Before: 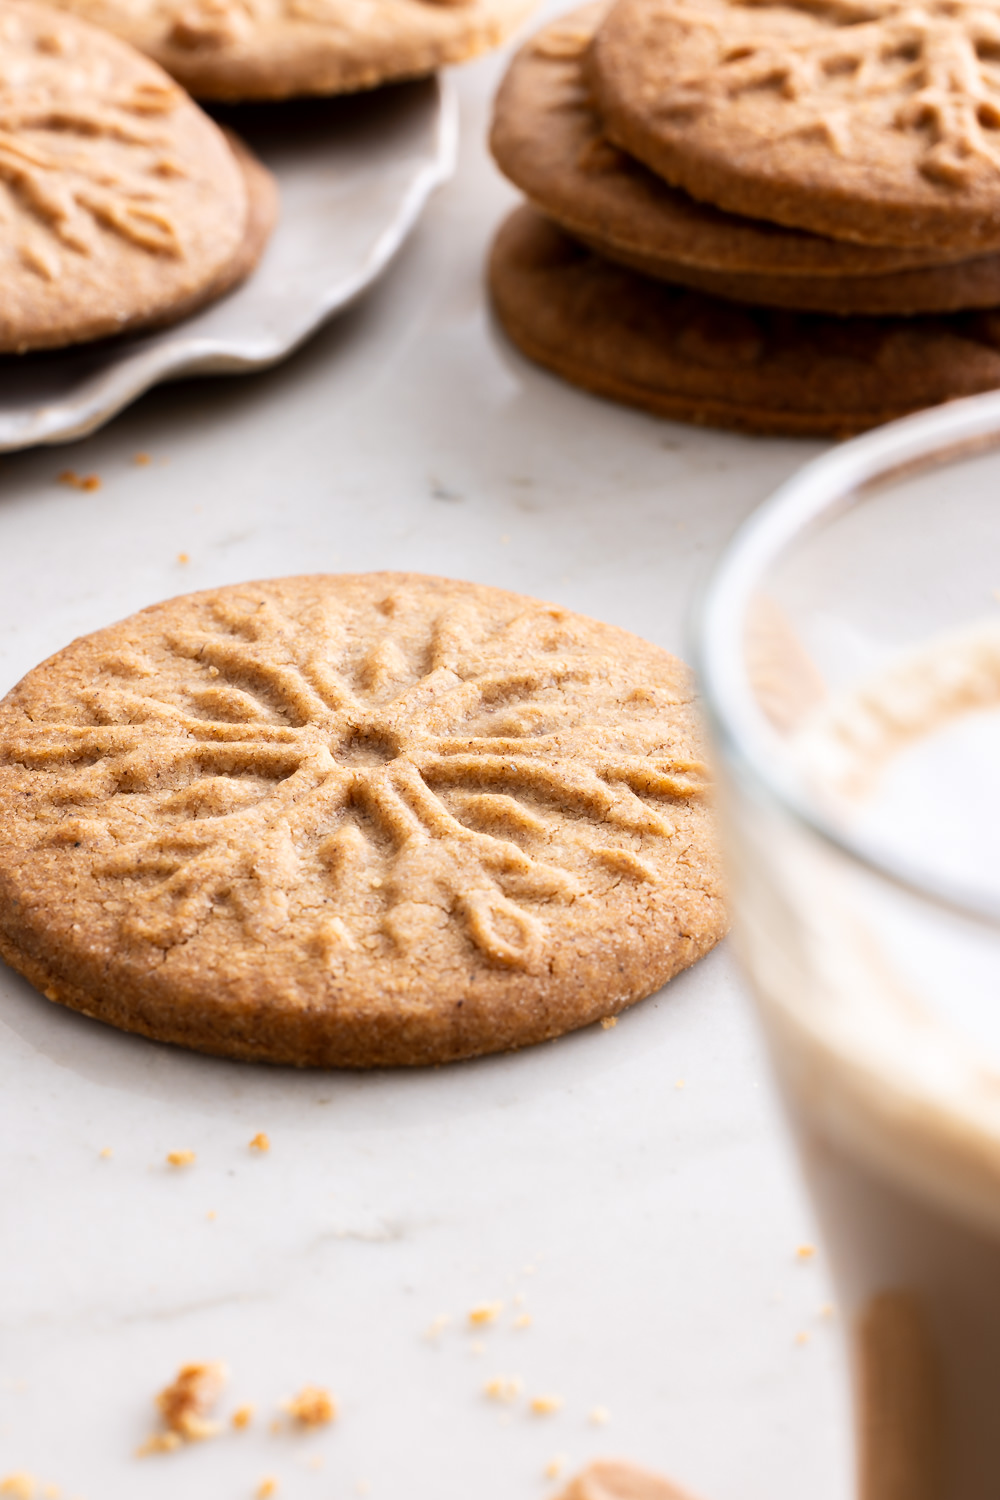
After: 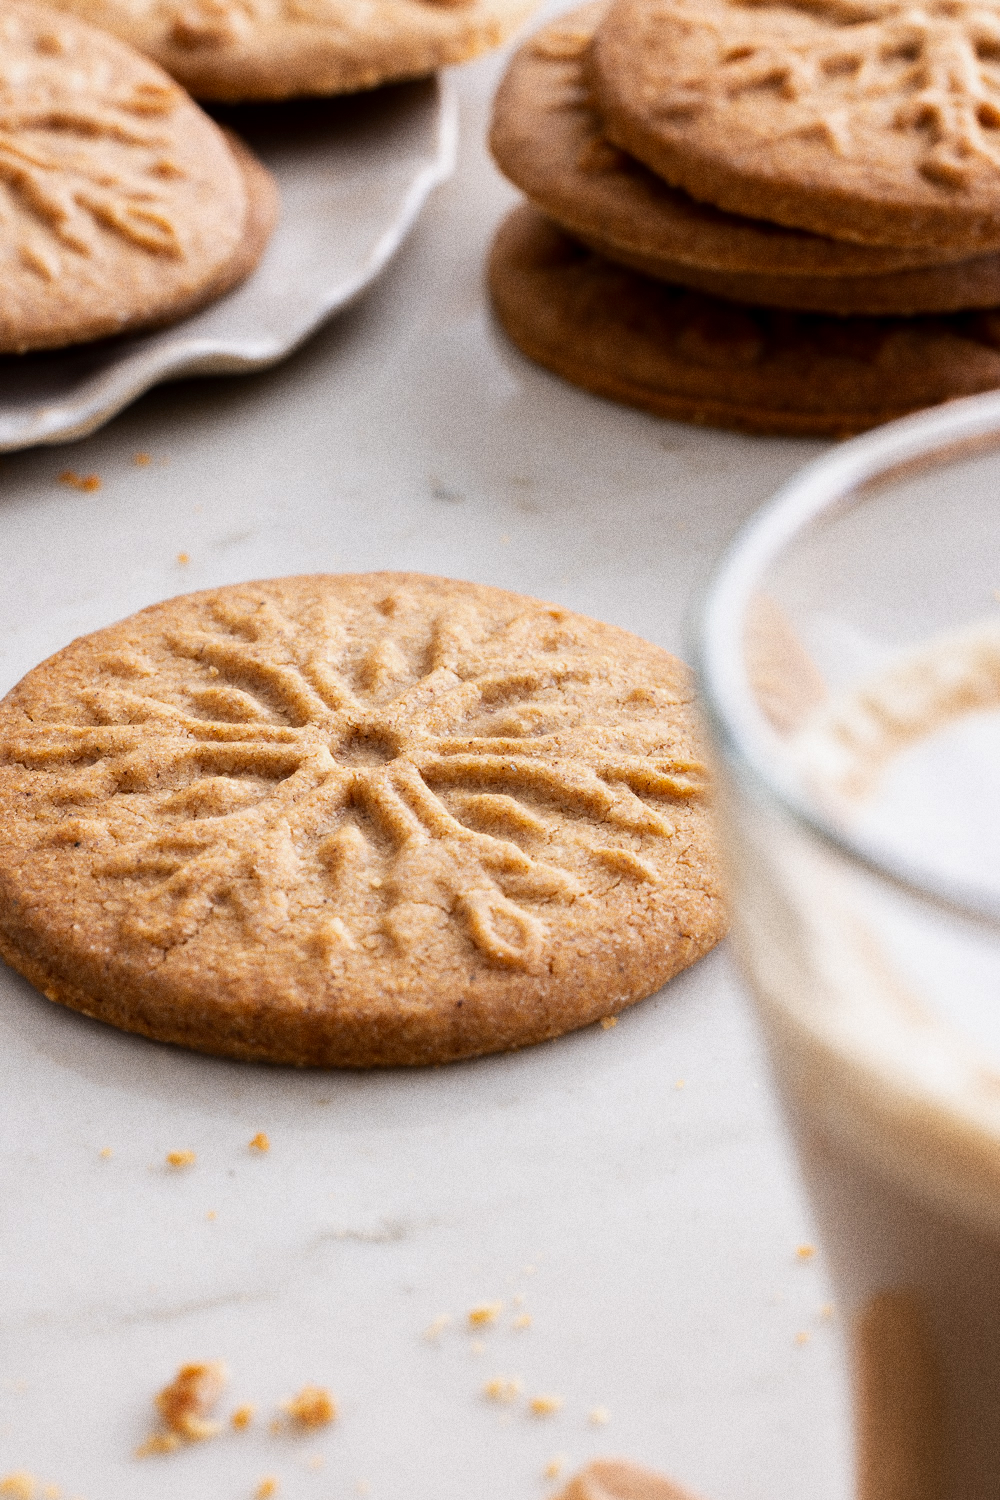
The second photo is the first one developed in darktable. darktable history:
grain: coarseness 9.61 ISO, strength 35.62%
shadows and highlights: shadows -20, white point adjustment -2, highlights -35
